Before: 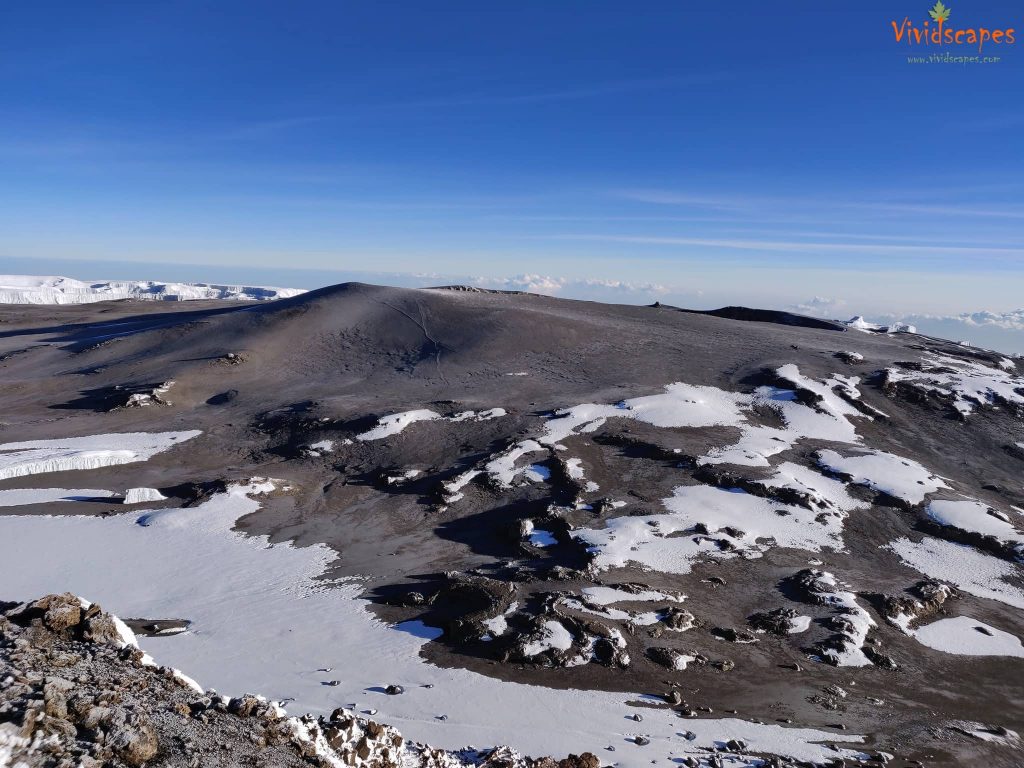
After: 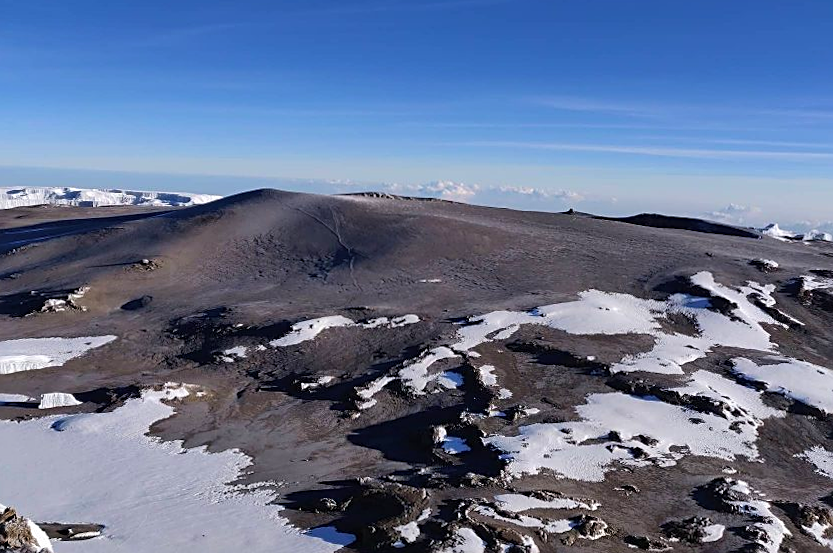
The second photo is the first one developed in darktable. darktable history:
crop: left 7.856%, top 11.836%, right 10.12%, bottom 15.387%
velvia: on, module defaults
rotate and perspective: rotation 0.192°, lens shift (horizontal) -0.015, crop left 0.005, crop right 0.996, crop top 0.006, crop bottom 0.99
sharpen: on, module defaults
